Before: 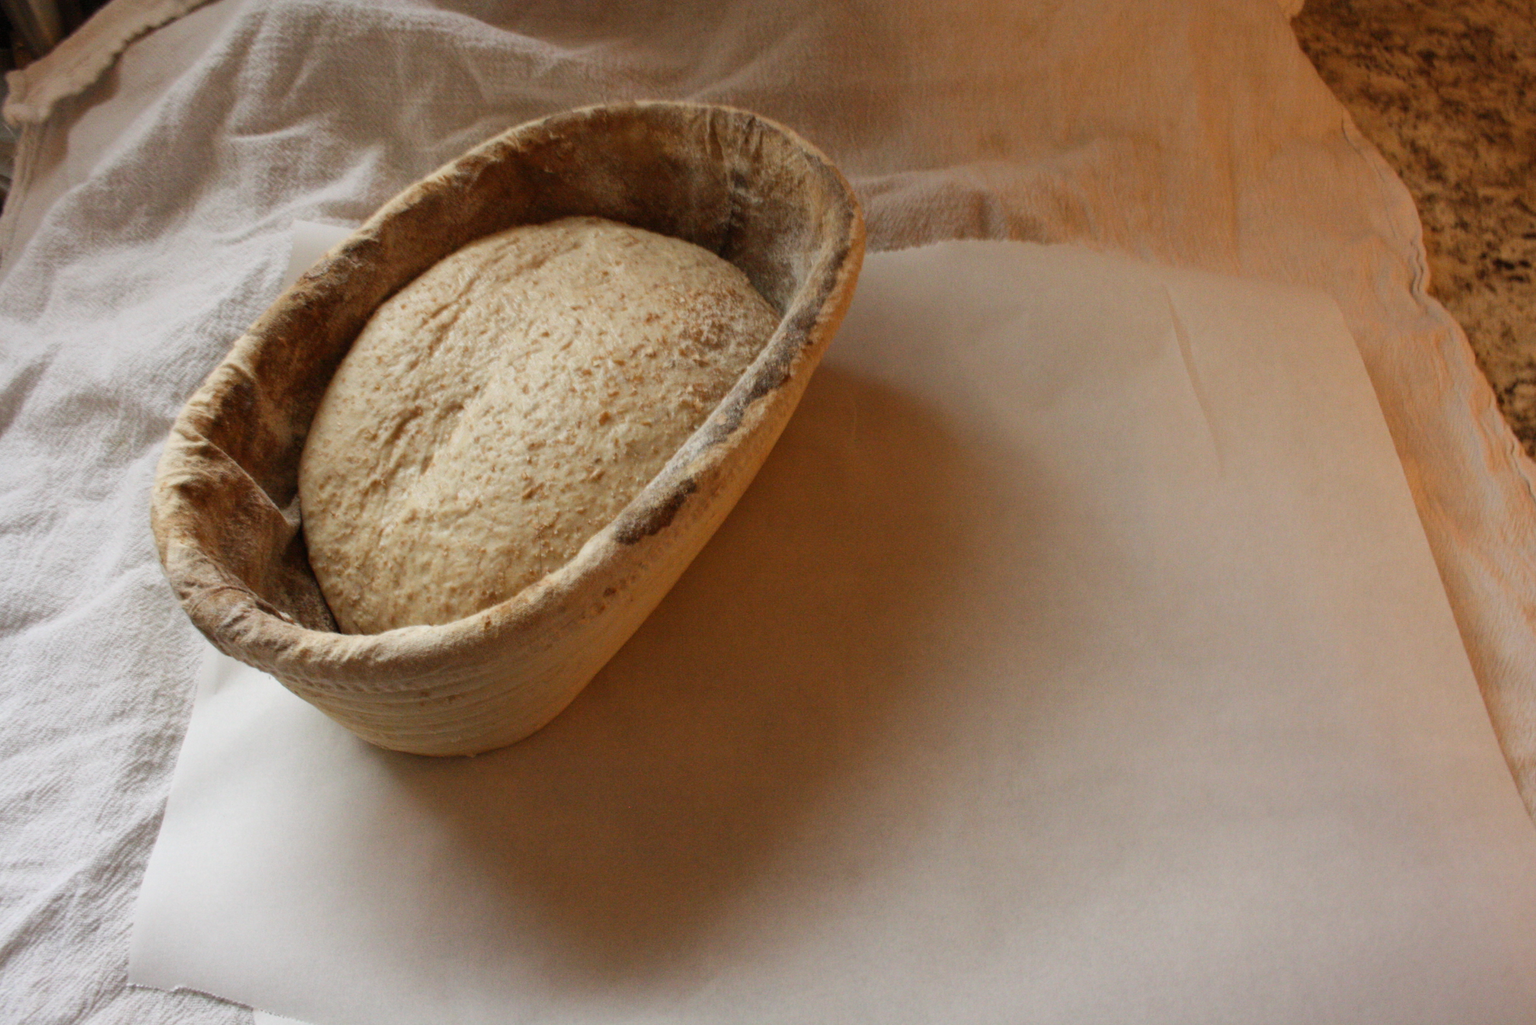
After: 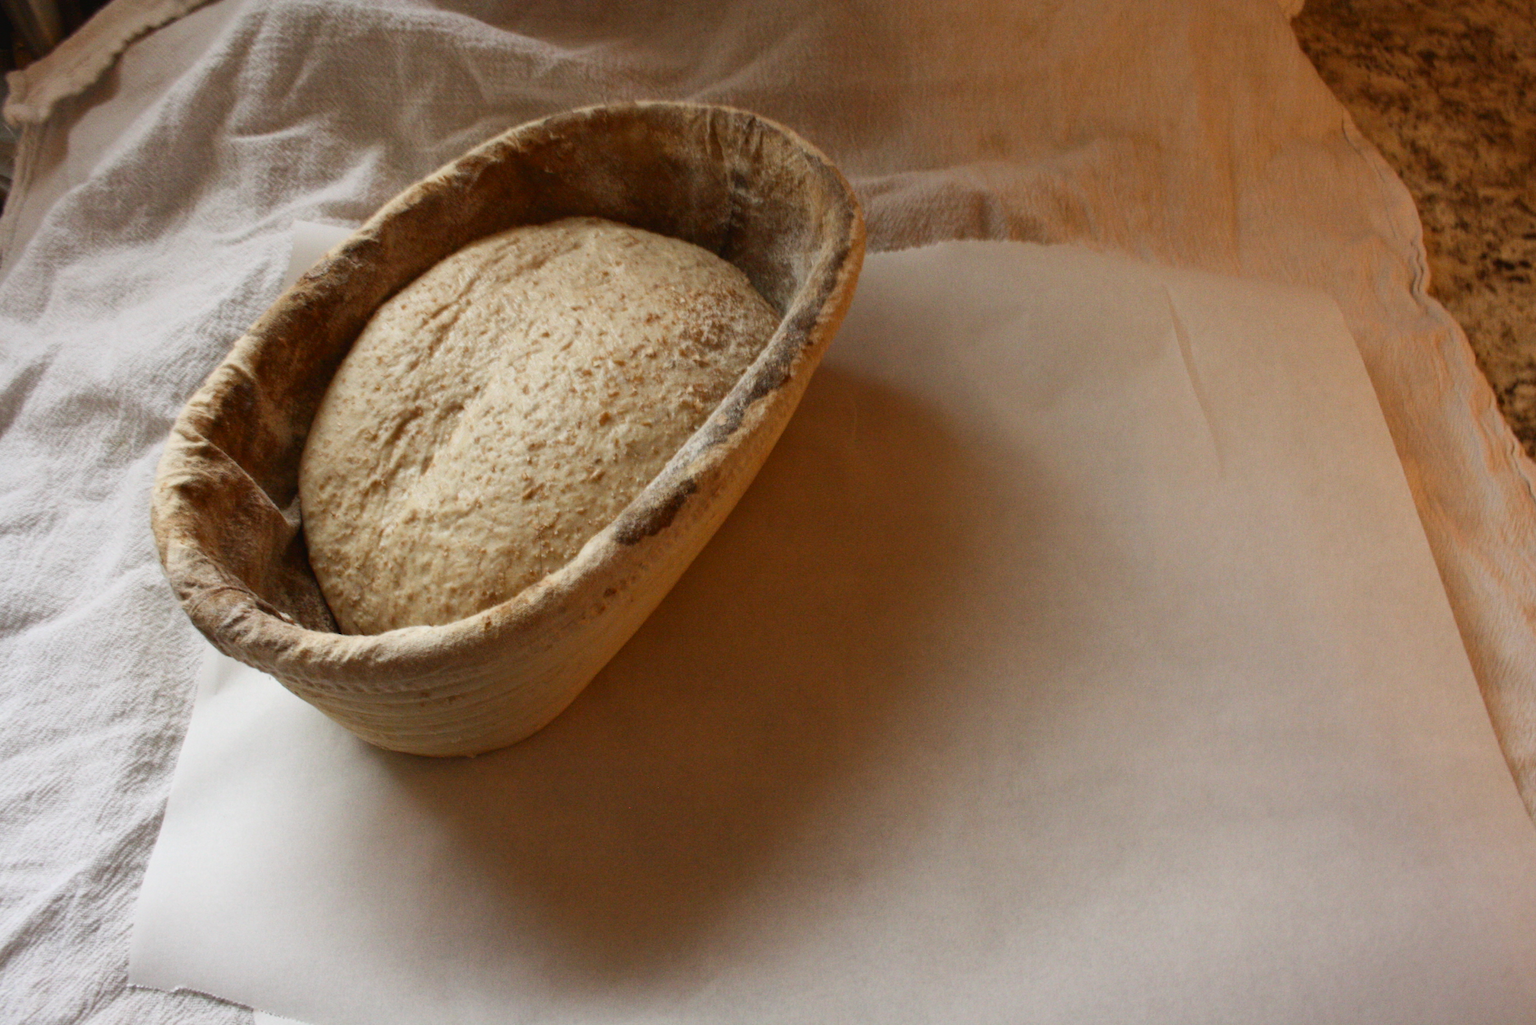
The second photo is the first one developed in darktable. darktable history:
tone curve: curves: ch0 [(0, 0) (0.003, 0.038) (0.011, 0.035) (0.025, 0.03) (0.044, 0.044) (0.069, 0.062) (0.1, 0.087) (0.136, 0.114) (0.177, 0.15) (0.224, 0.193) (0.277, 0.242) (0.335, 0.299) (0.399, 0.361) (0.468, 0.437) (0.543, 0.521) (0.623, 0.614) (0.709, 0.717) (0.801, 0.817) (0.898, 0.913) (1, 1)], color space Lab, independent channels, preserve colors none
